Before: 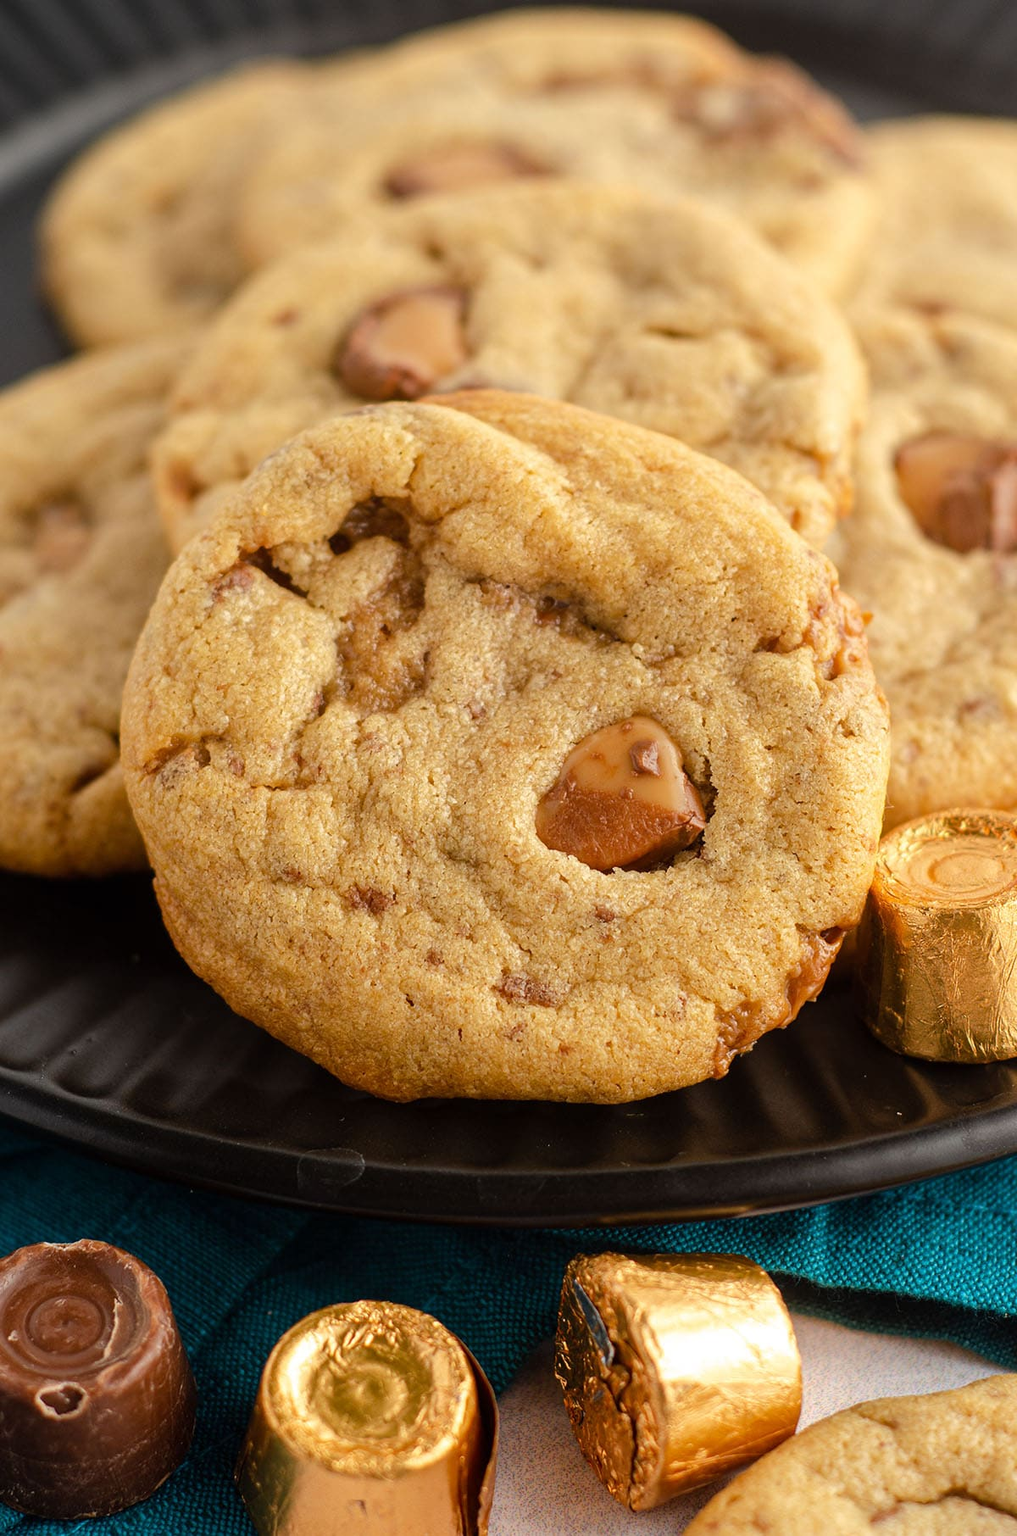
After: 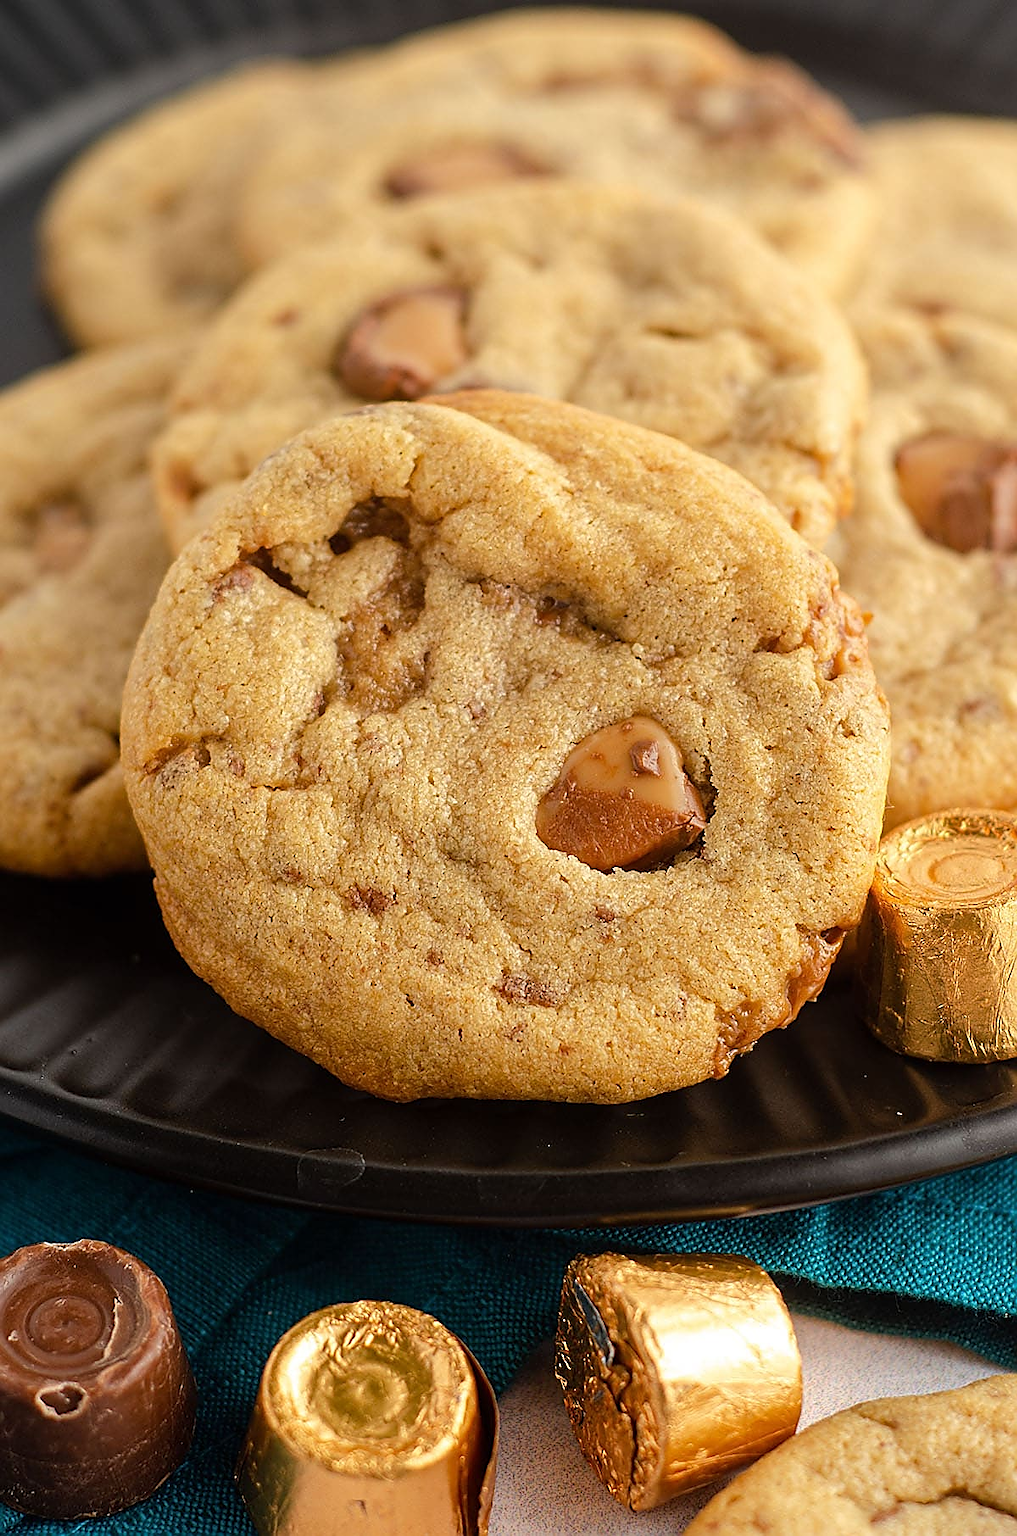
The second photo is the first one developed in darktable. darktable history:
sharpen: radius 1.407, amount 1.248, threshold 0.701
